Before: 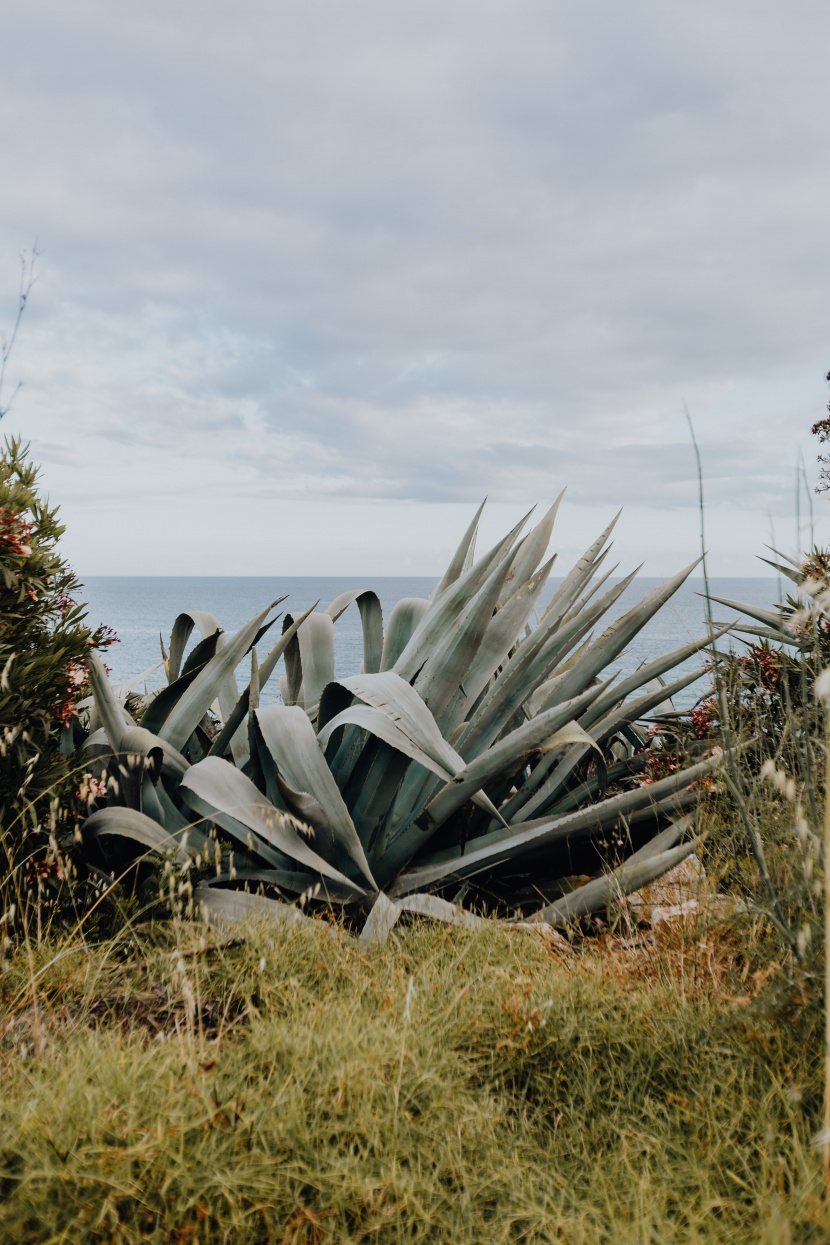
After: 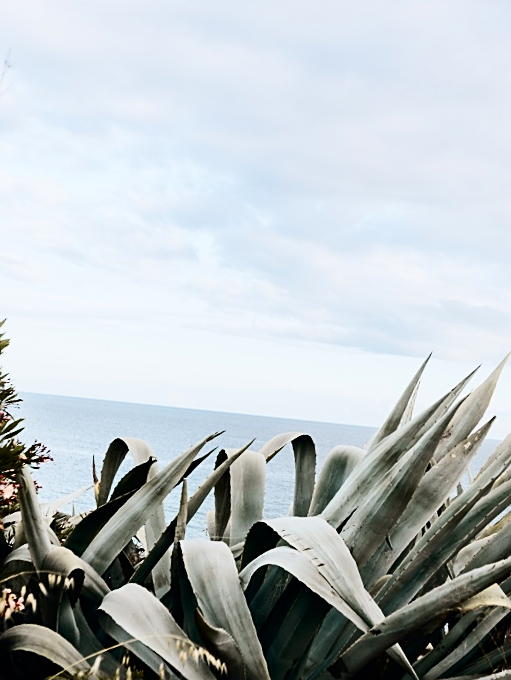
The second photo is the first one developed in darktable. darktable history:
tone equalizer: -8 EV -0.45 EV, -7 EV -0.36 EV, -6 EV -0.354 EV, -5 EV -0.23 EV, -3 EV 0.193 EV, -2 EV 0.322 EV, -1 EV 0.366 EV, +0 EV 0.412 EV, edges refinement/feathering 500, mask exposure compensation -1.57 EV, preserve details no
crop and rotate: angle -5.69°, left 2.165%, top 6.848%, right 27.305%, bottom 30.665%
sharpen: on, module defaults
contrast brightness saturation: contrast 0.295
